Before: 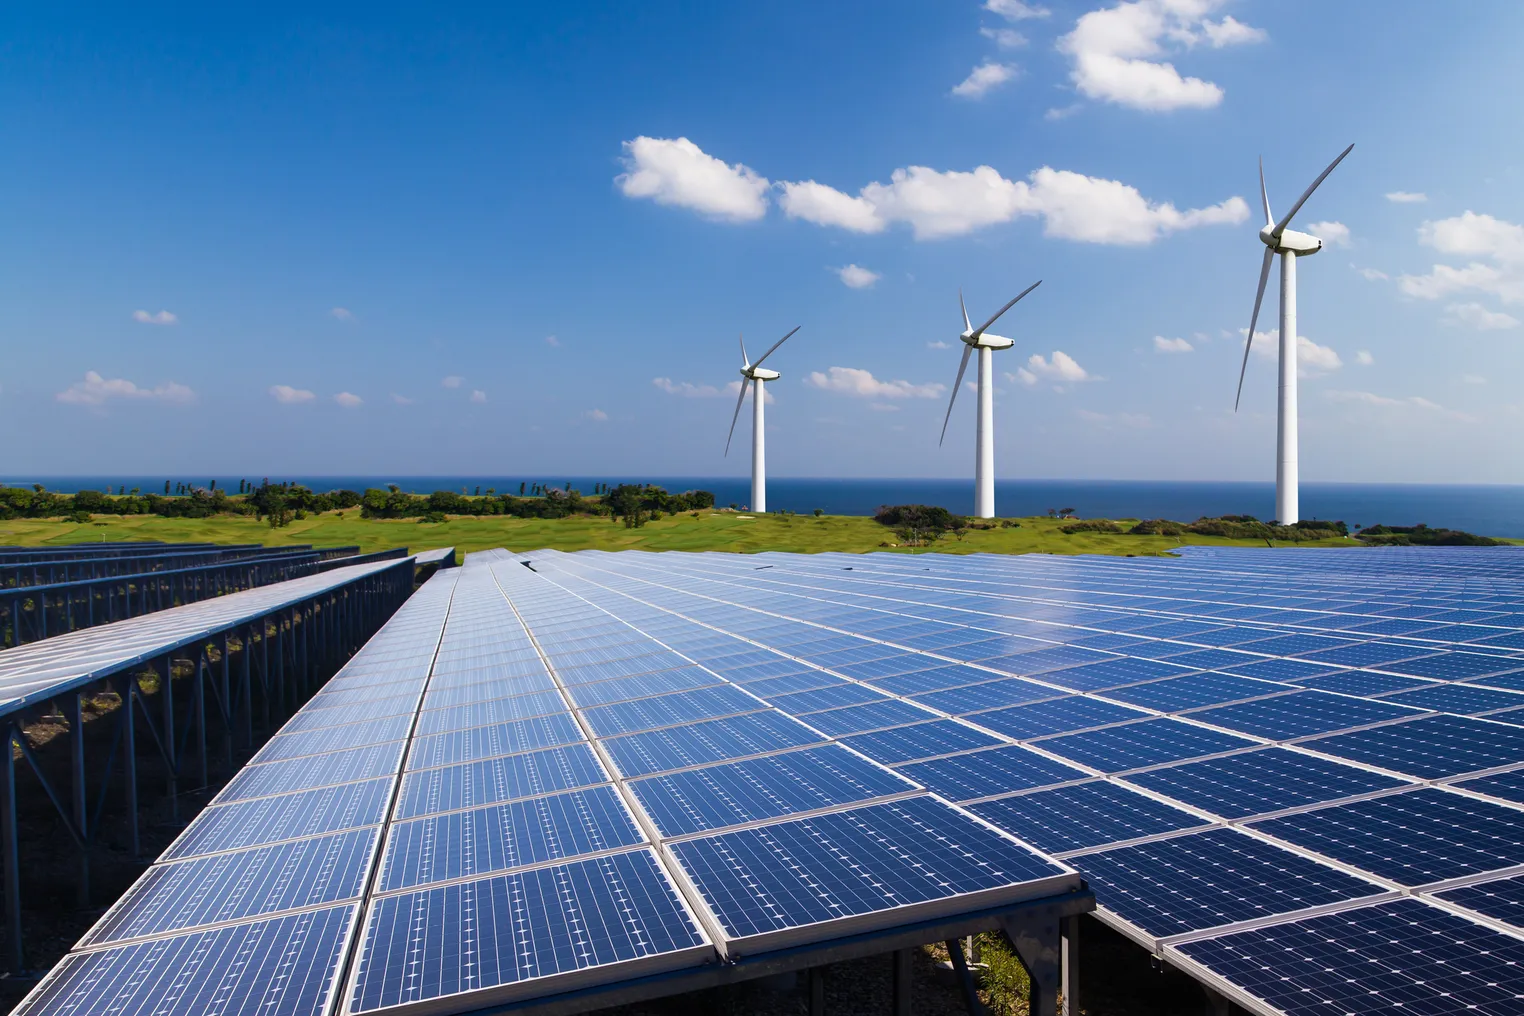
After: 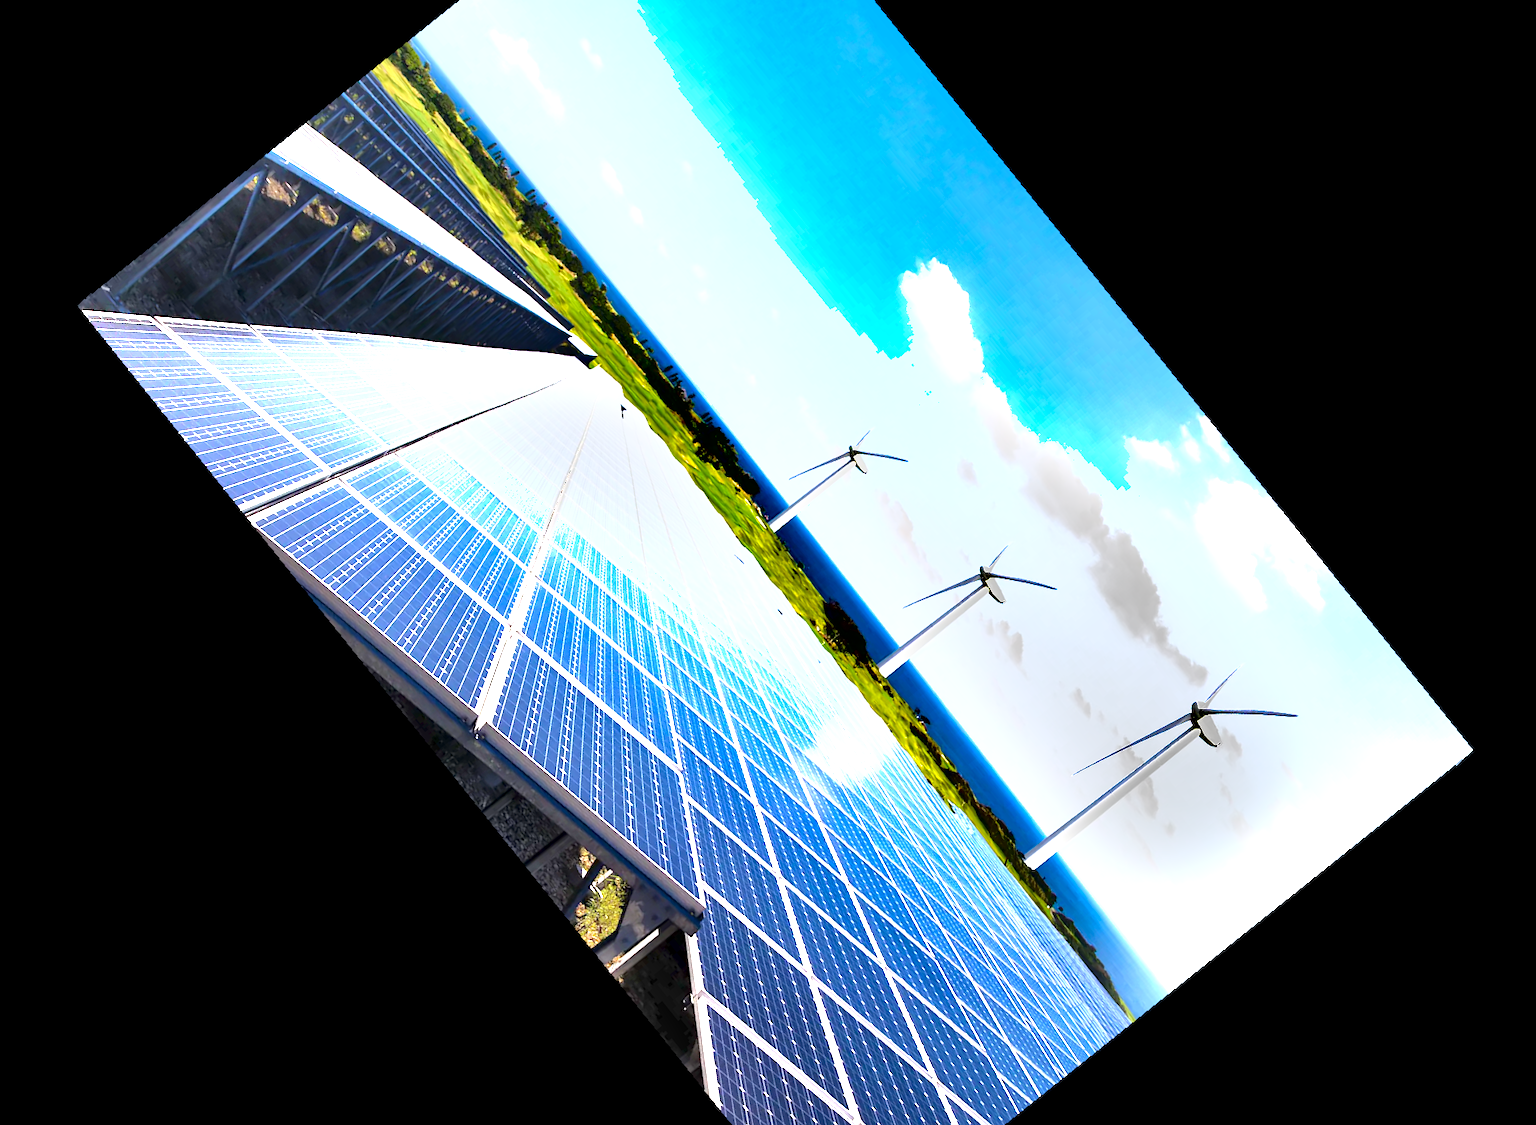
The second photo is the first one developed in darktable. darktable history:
shadows and highlights: shadows 60, soften with gaussian
local contrast: mode bilateral grid, contrast 25, coarseness 60, detail 151%, midtone range 0.2
crop and rotate: angle -46.26°, top 16.234%, right 0.912%, bottom 11.704%
rotate and perspective: rotation 5.12°, automatic cropping off
exposure: exposure 2 EV, compensate highlight preservation false
